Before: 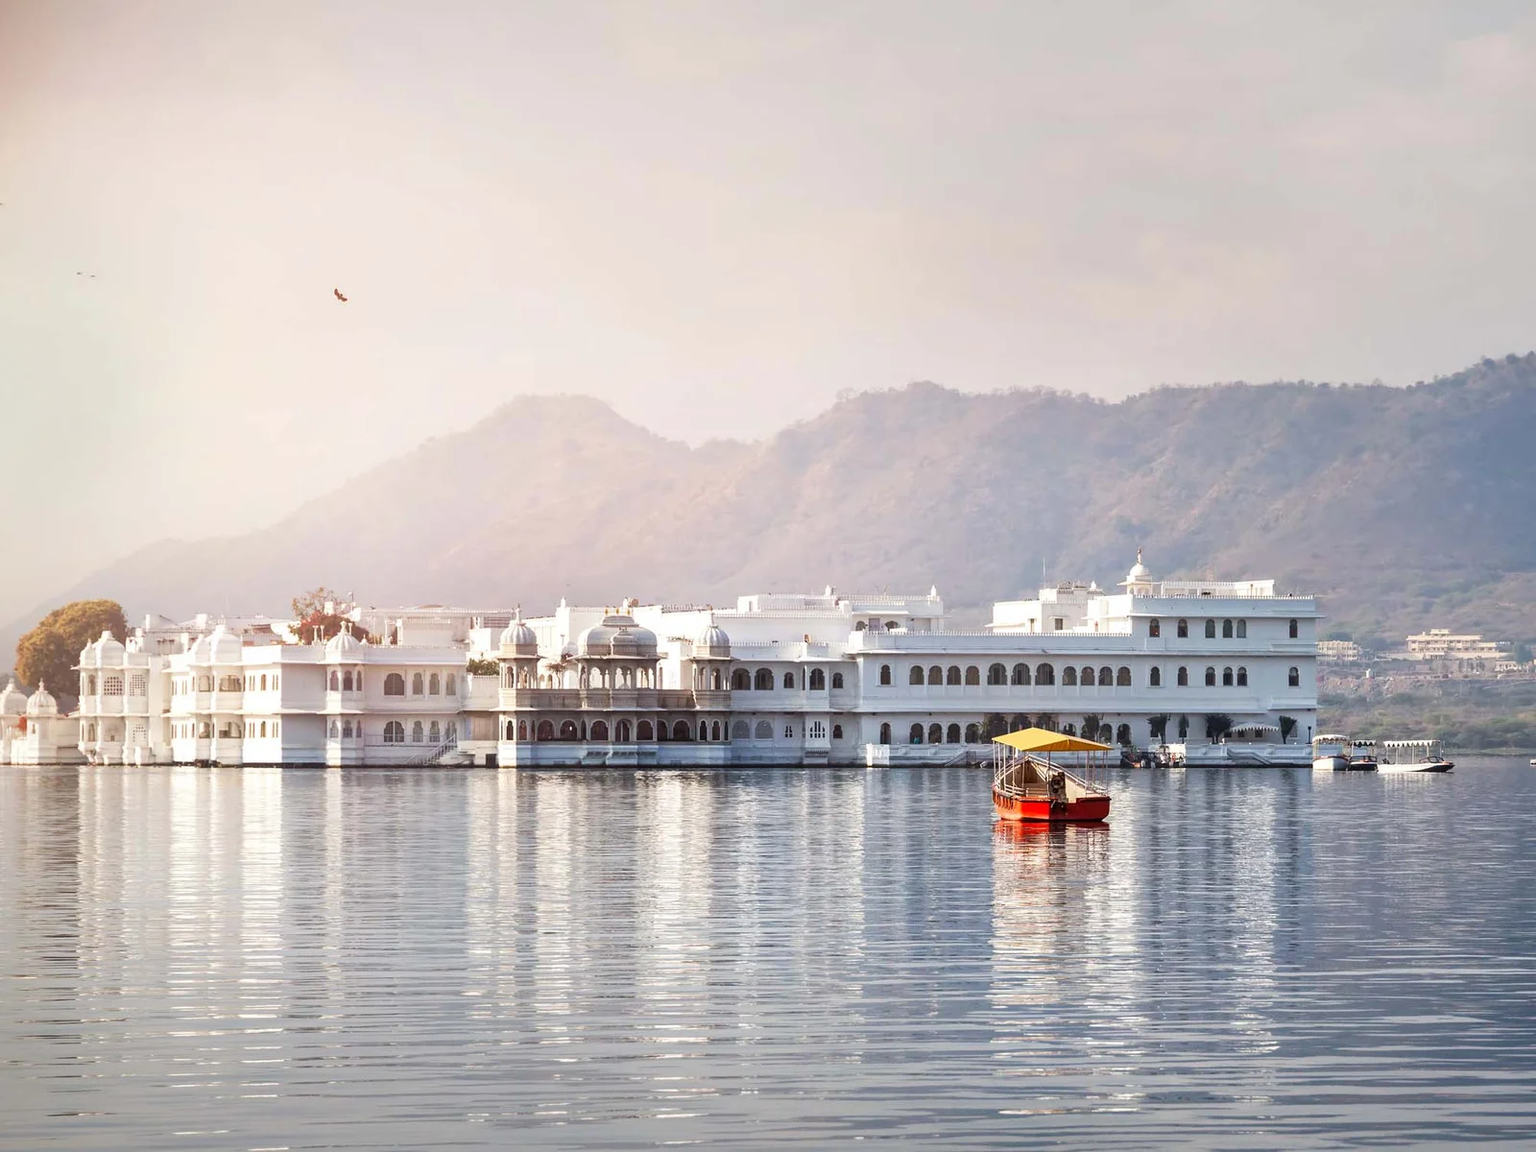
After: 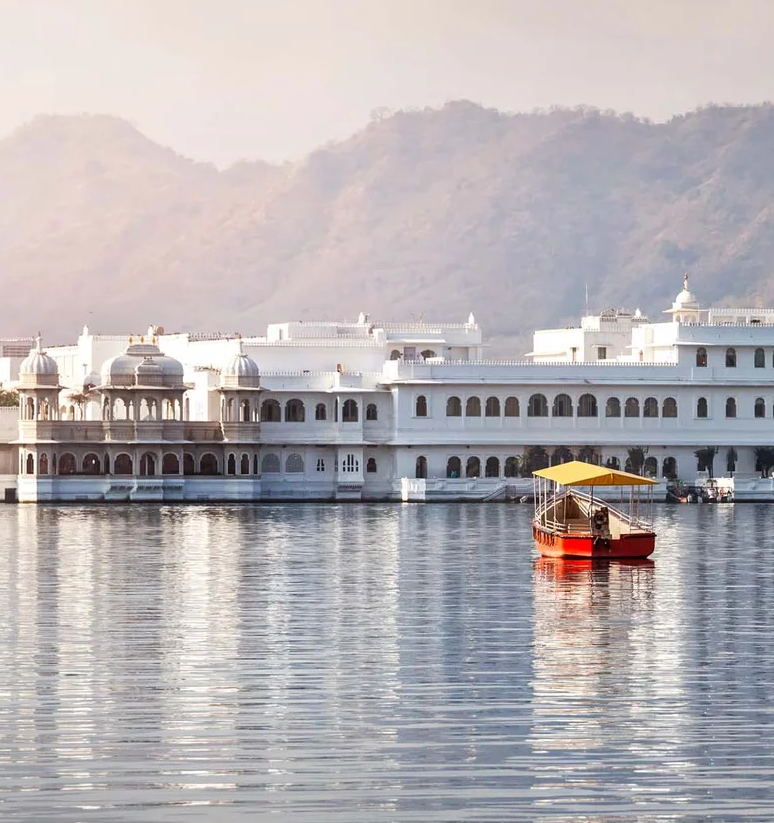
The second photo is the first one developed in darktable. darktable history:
crop: left 31.321%, top 24.79%, right 20.296%, bottom 6.588%
